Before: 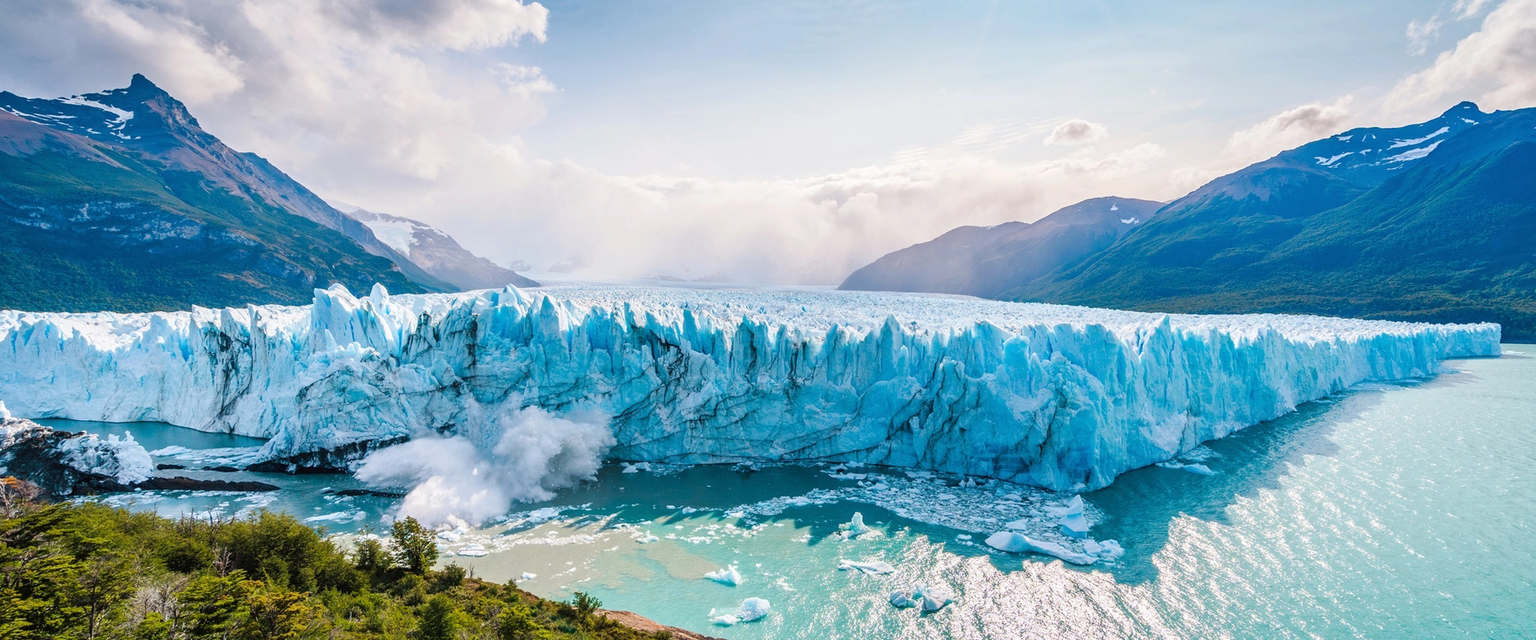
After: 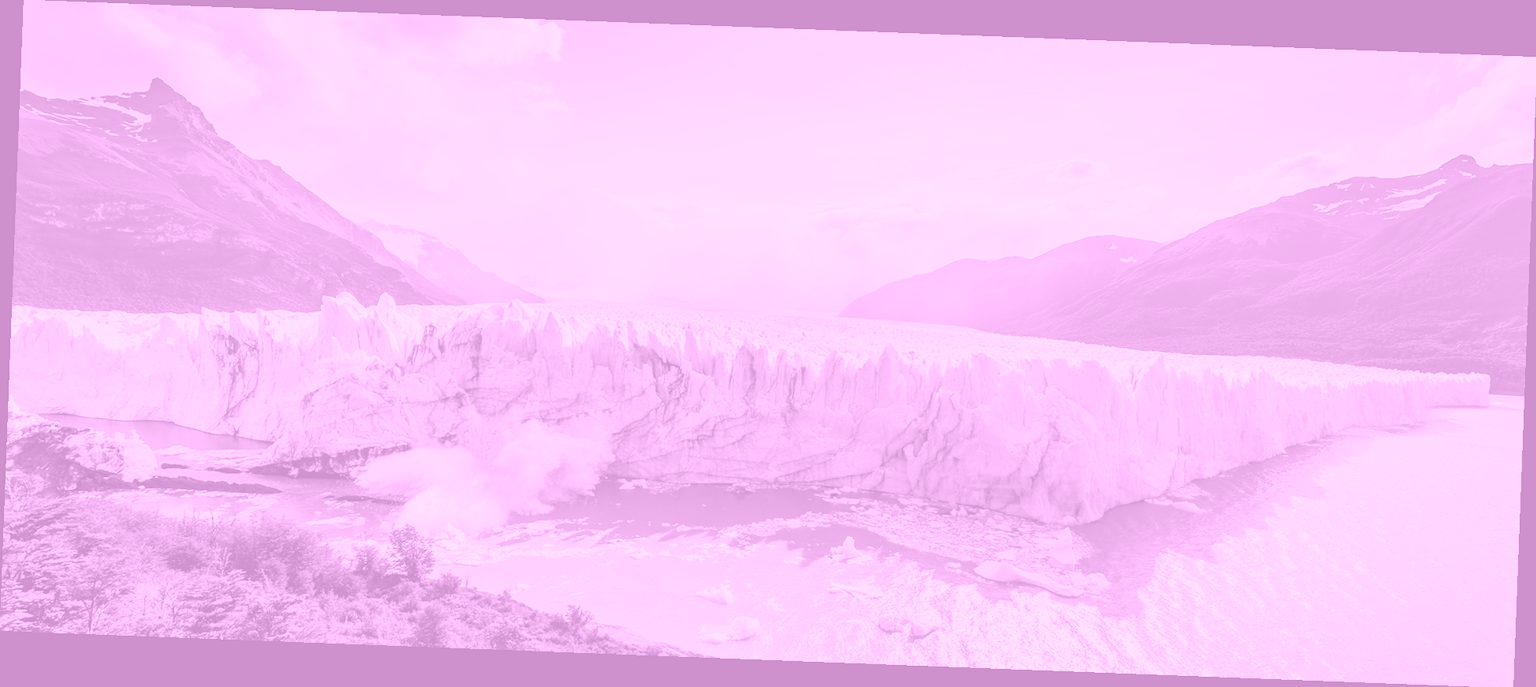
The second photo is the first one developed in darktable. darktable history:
rotate and perspective: rotation 2.17°, automatic cropping off
white balance: red 0.98, blue 1.034
colorize: hue 331.2°, saturation 69%, source mix 30.28%, lightness 69.02%, version 1
shadows and highlights: shadows 37.27, highlights -28.18, soften with gaussian
